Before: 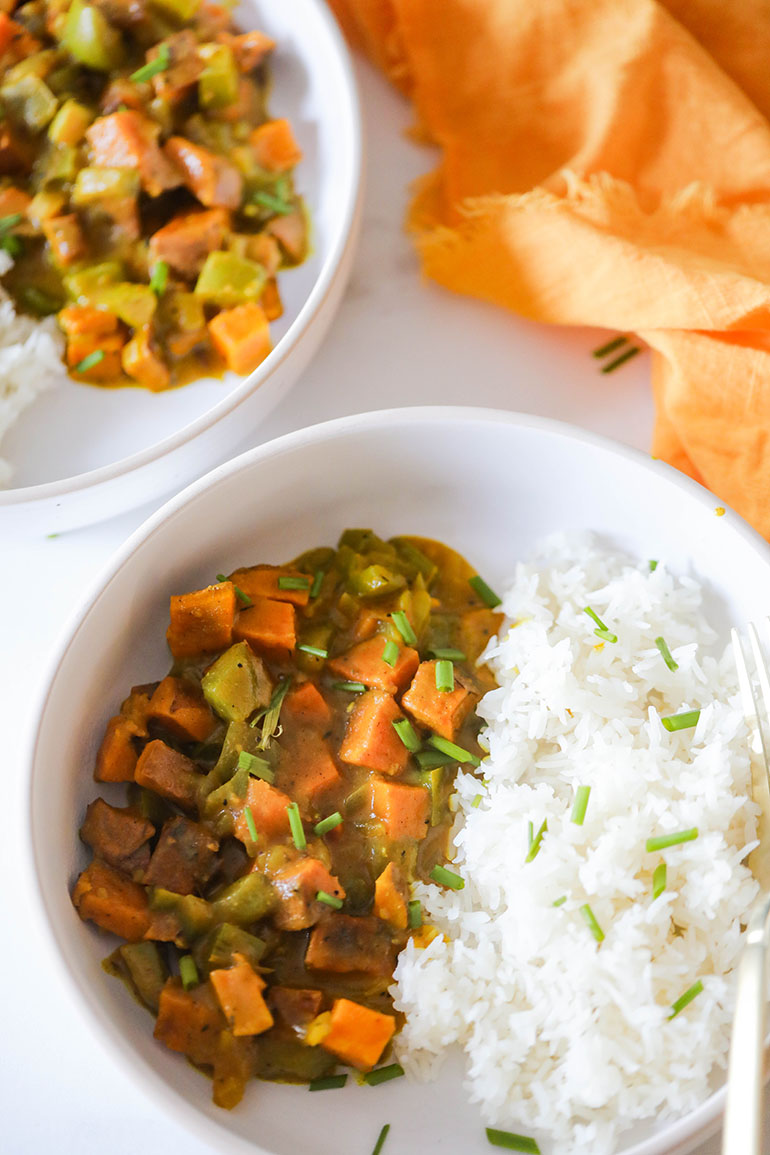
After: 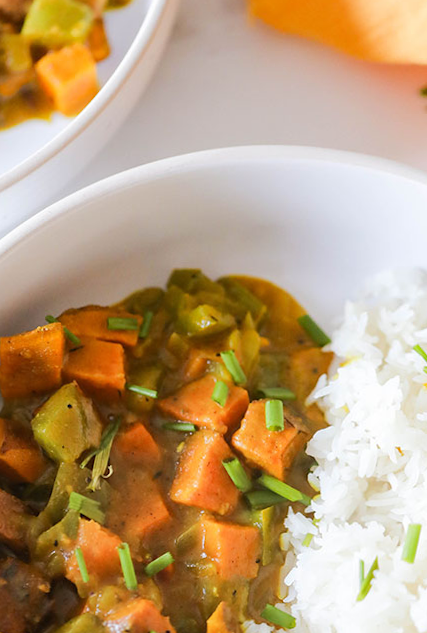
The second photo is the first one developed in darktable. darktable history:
crop and rotate: left 22.13%, top 22.054%, right 22.026%, bottom 22.102%
rotate and perspective: rotation -0.45°, automatic cropping original format, crop left 0.008, crop right 0.992, crop top 0.012, crop bottom 0.988
